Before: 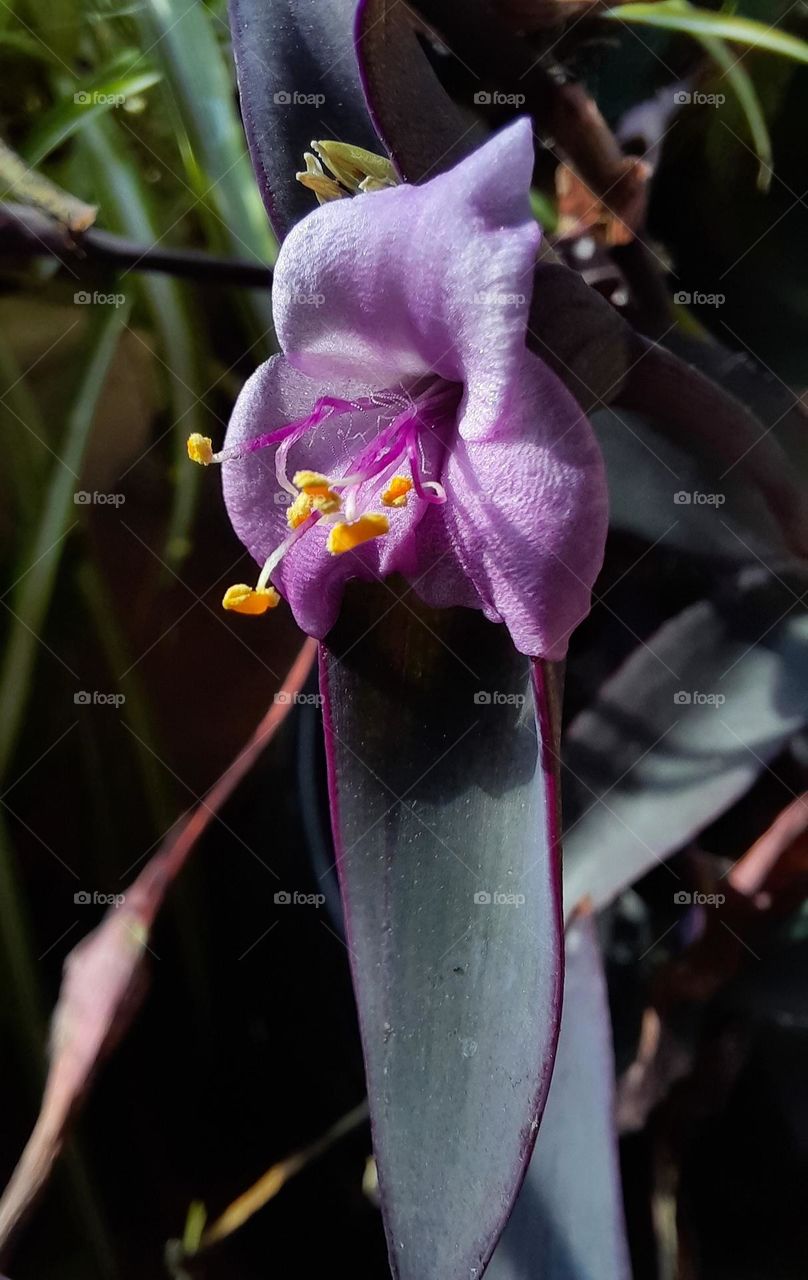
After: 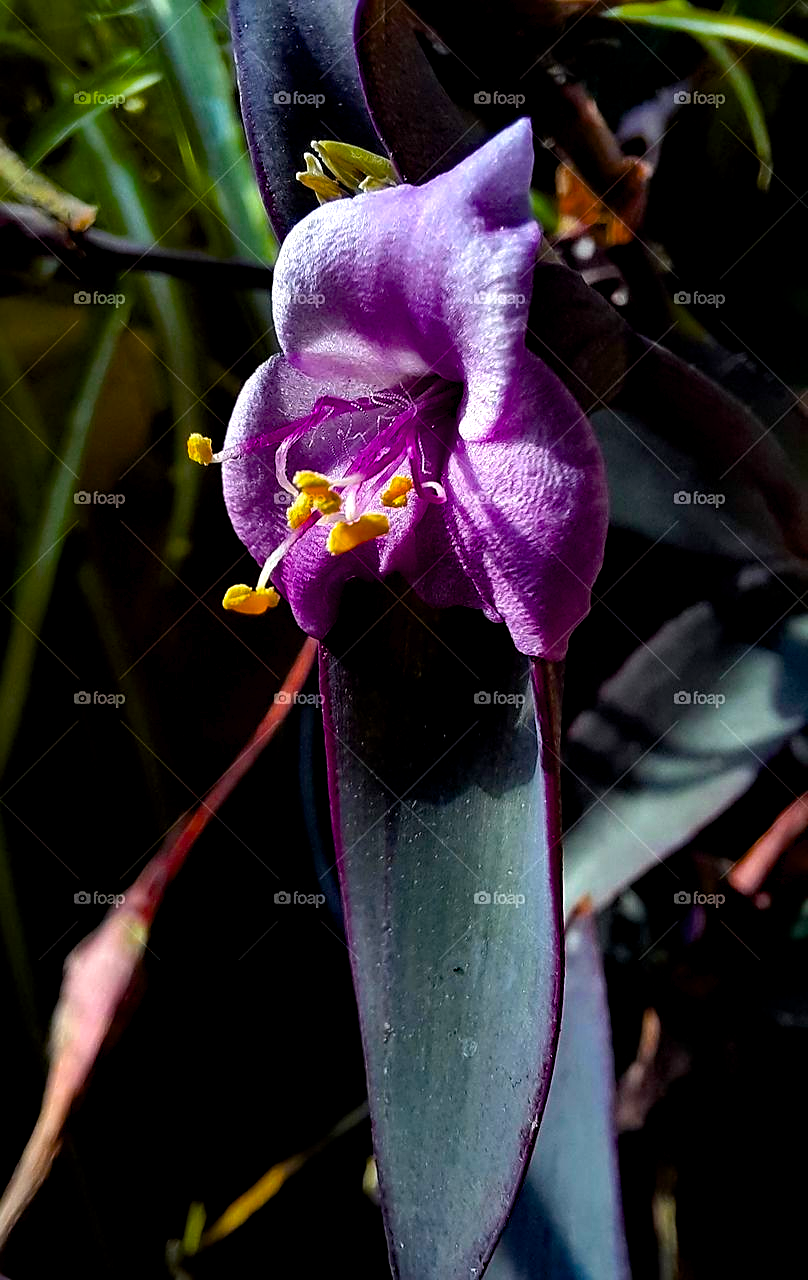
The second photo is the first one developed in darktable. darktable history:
sharpen: on, module defaults
haze removal: compatibility mode true, adaptive false
tone equalizer: -7 EV 0.11 EV
color balance rgb: global offset › luminance -0.468%, linear chroma grading › global chroma 15.629%, perceptual saturation grading › global saturation 19.67%, global vibrance 9.405%, contrast 14.898%, saturation formula JzAzBz (2021)
